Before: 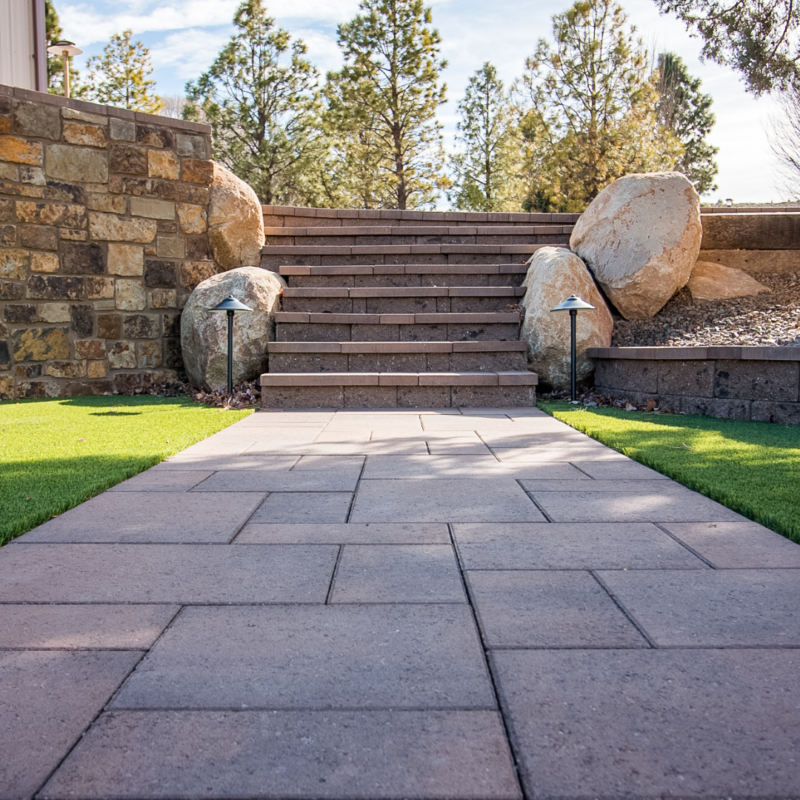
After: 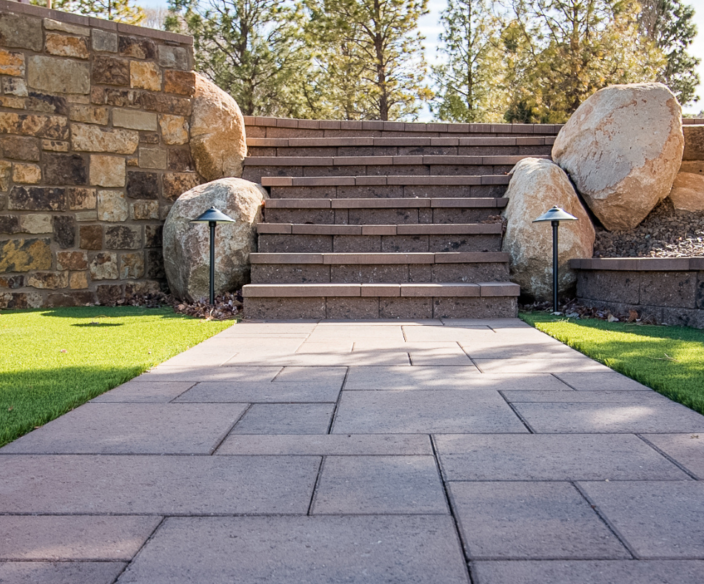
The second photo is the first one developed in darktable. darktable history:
crop and rotate: left 2.351%, top 11.245%, right 9.639%, bottom 15.726%
